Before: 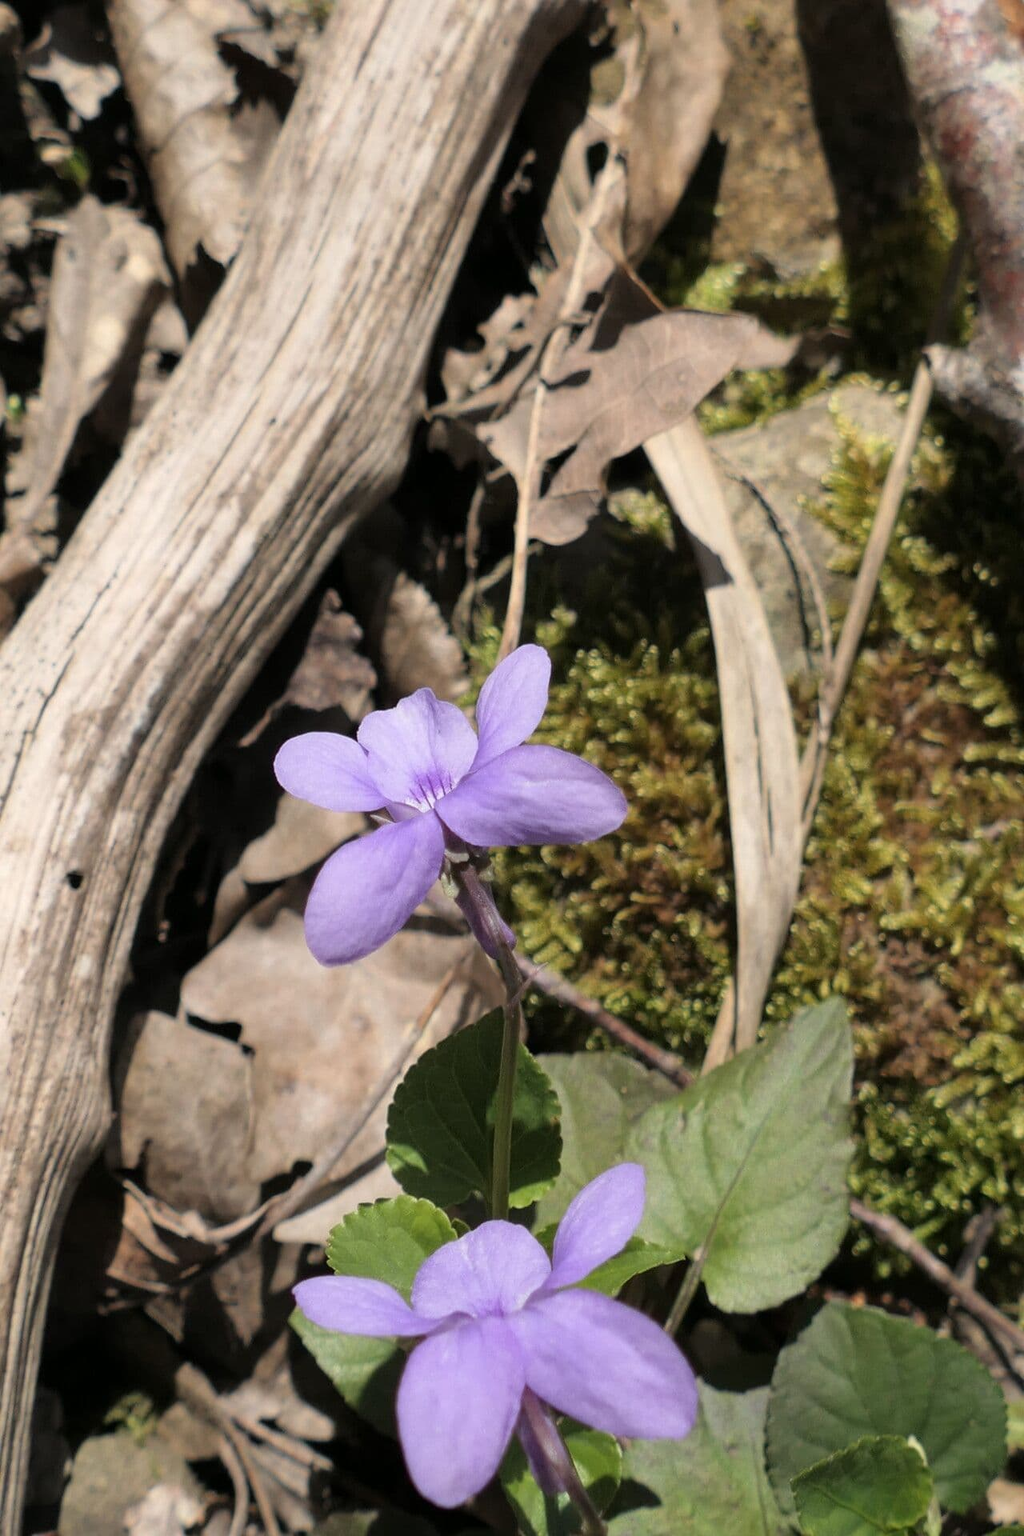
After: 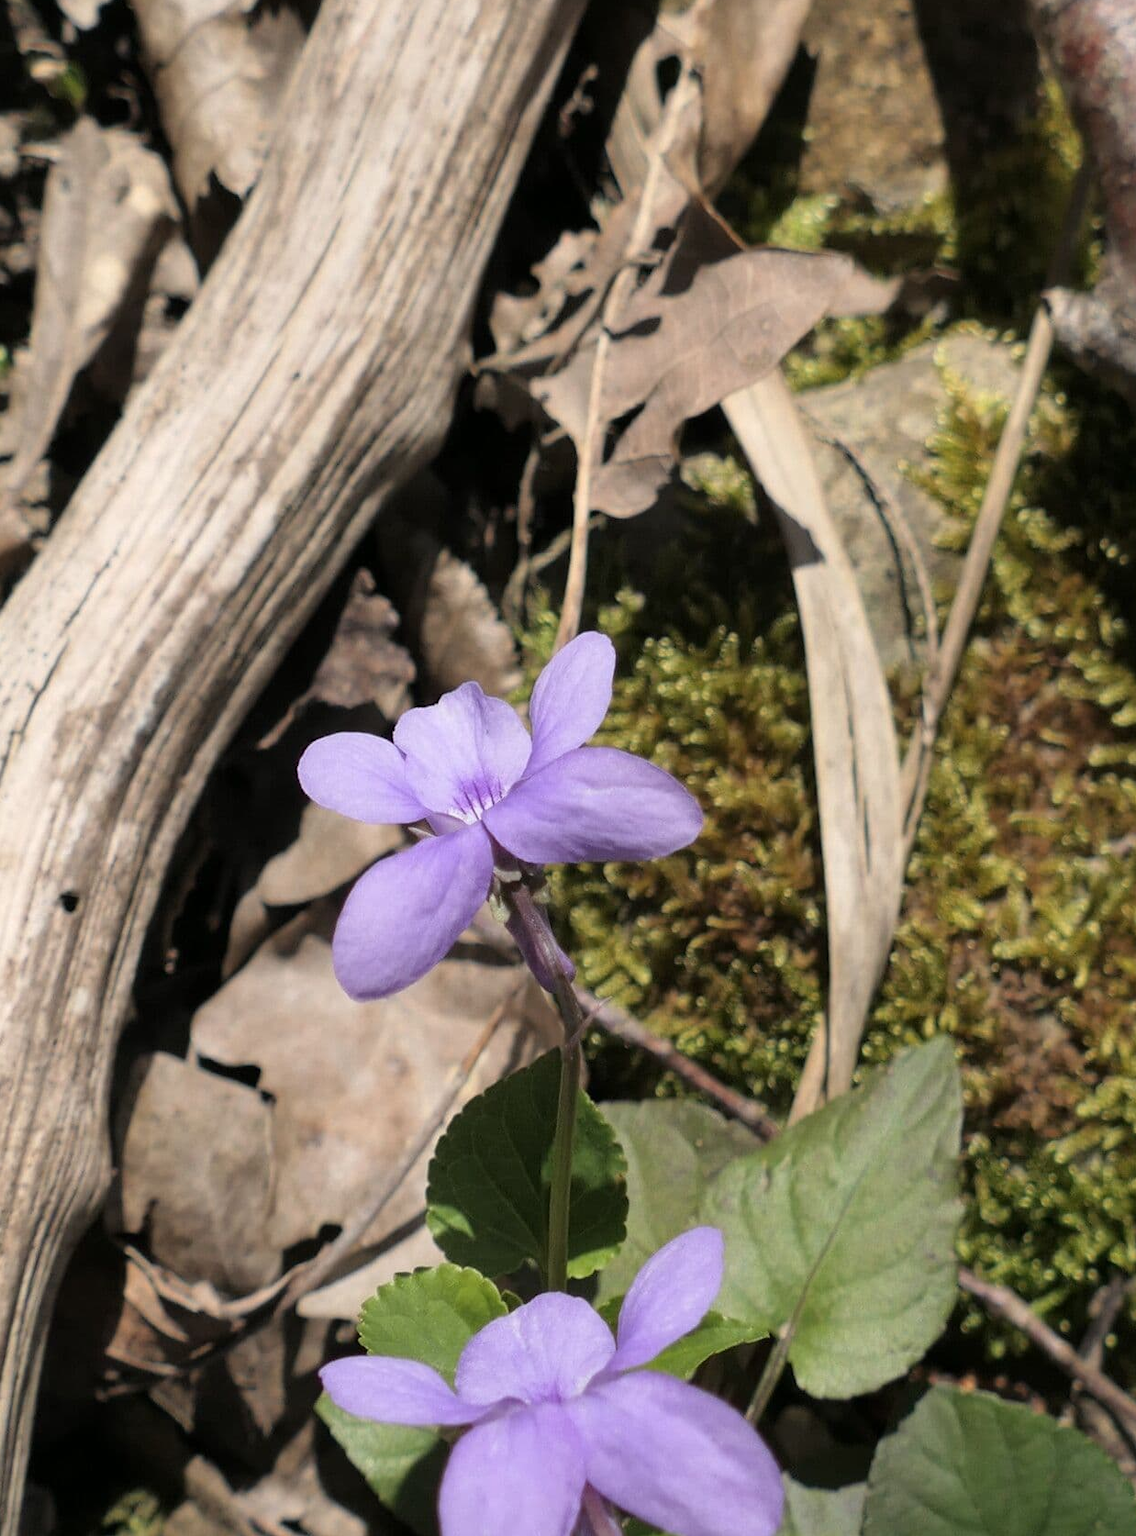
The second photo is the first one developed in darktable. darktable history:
crop: left 1.474%, top 6.137%, right 1.674%, bottom 6.663%
